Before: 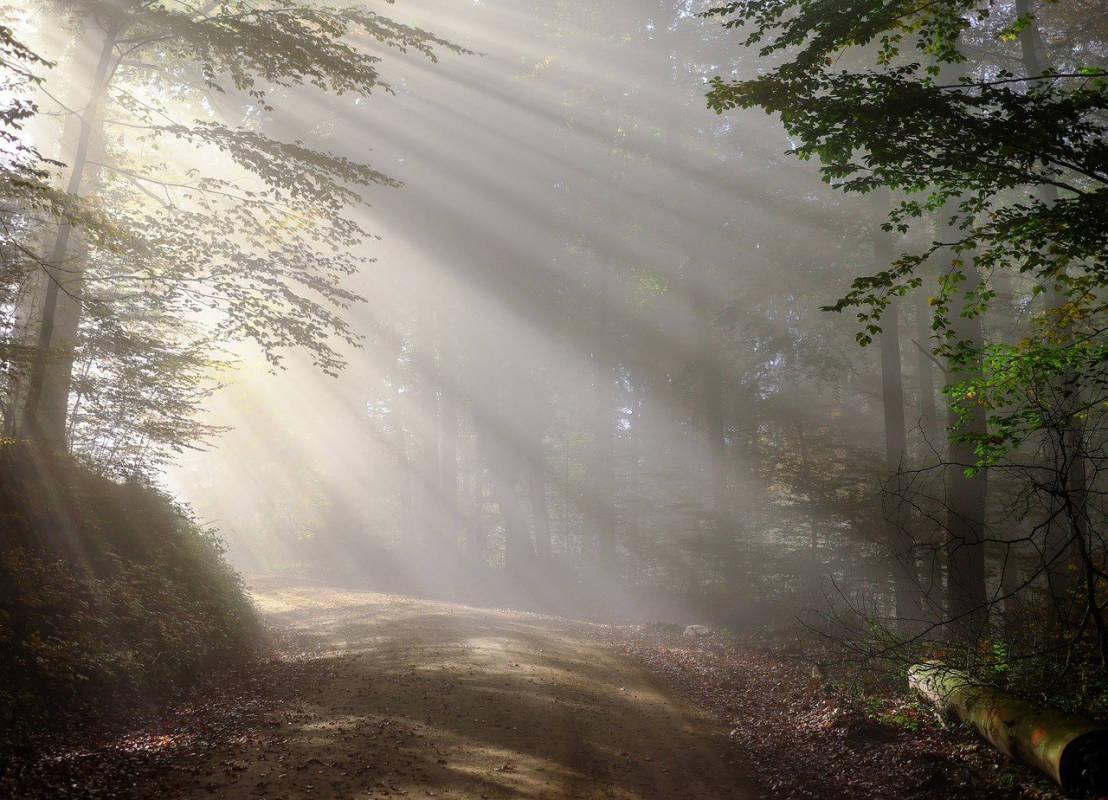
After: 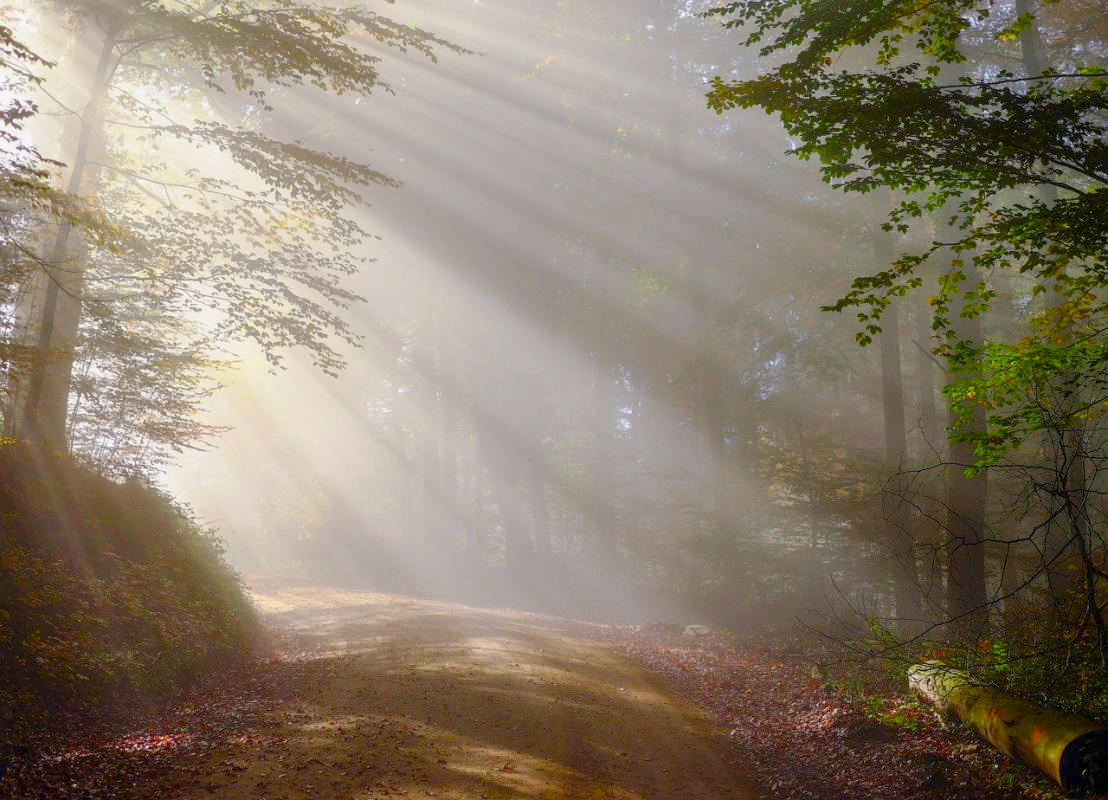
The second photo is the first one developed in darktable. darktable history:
color balance rgb: linear chroma grading › global chroma 8.965%, perceptual saturation grading › global saturation 20%, perceptual saturation grading › highlights -25.24%, perceptual saturation grading › shadows 50.474%, hue shift -4.86°, perceptual brilliance grading › global brilliance 11.033%, contrast -20.835%
